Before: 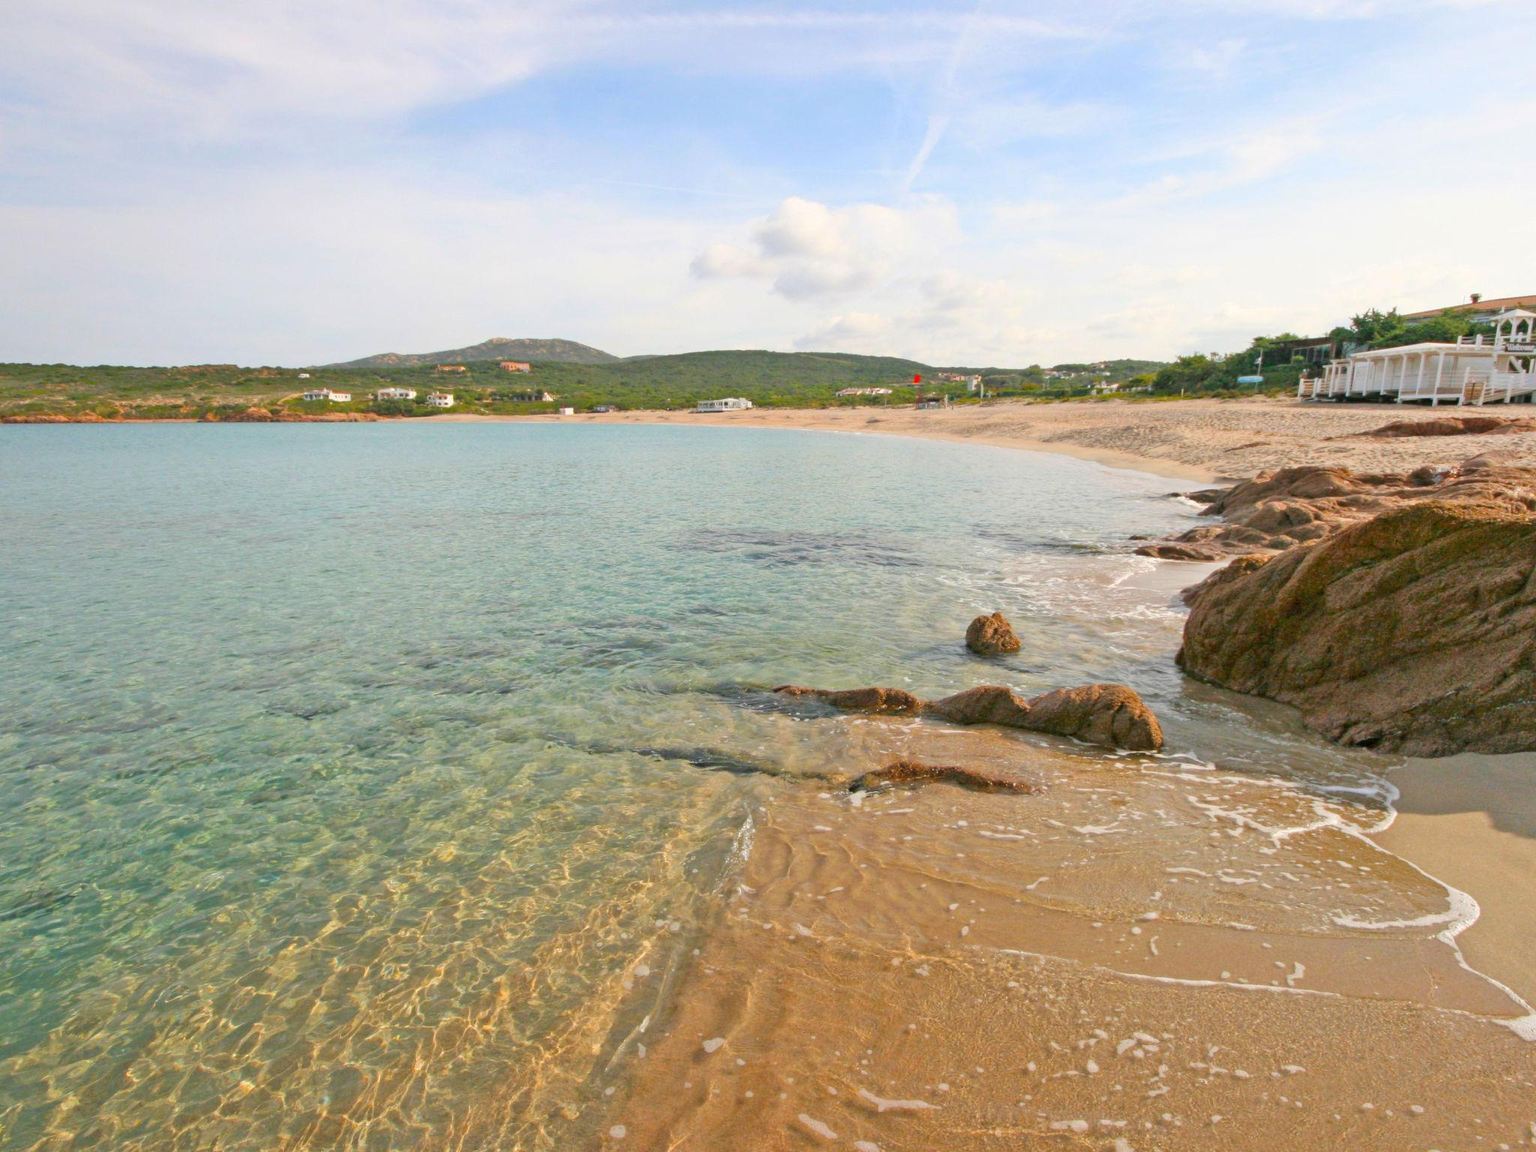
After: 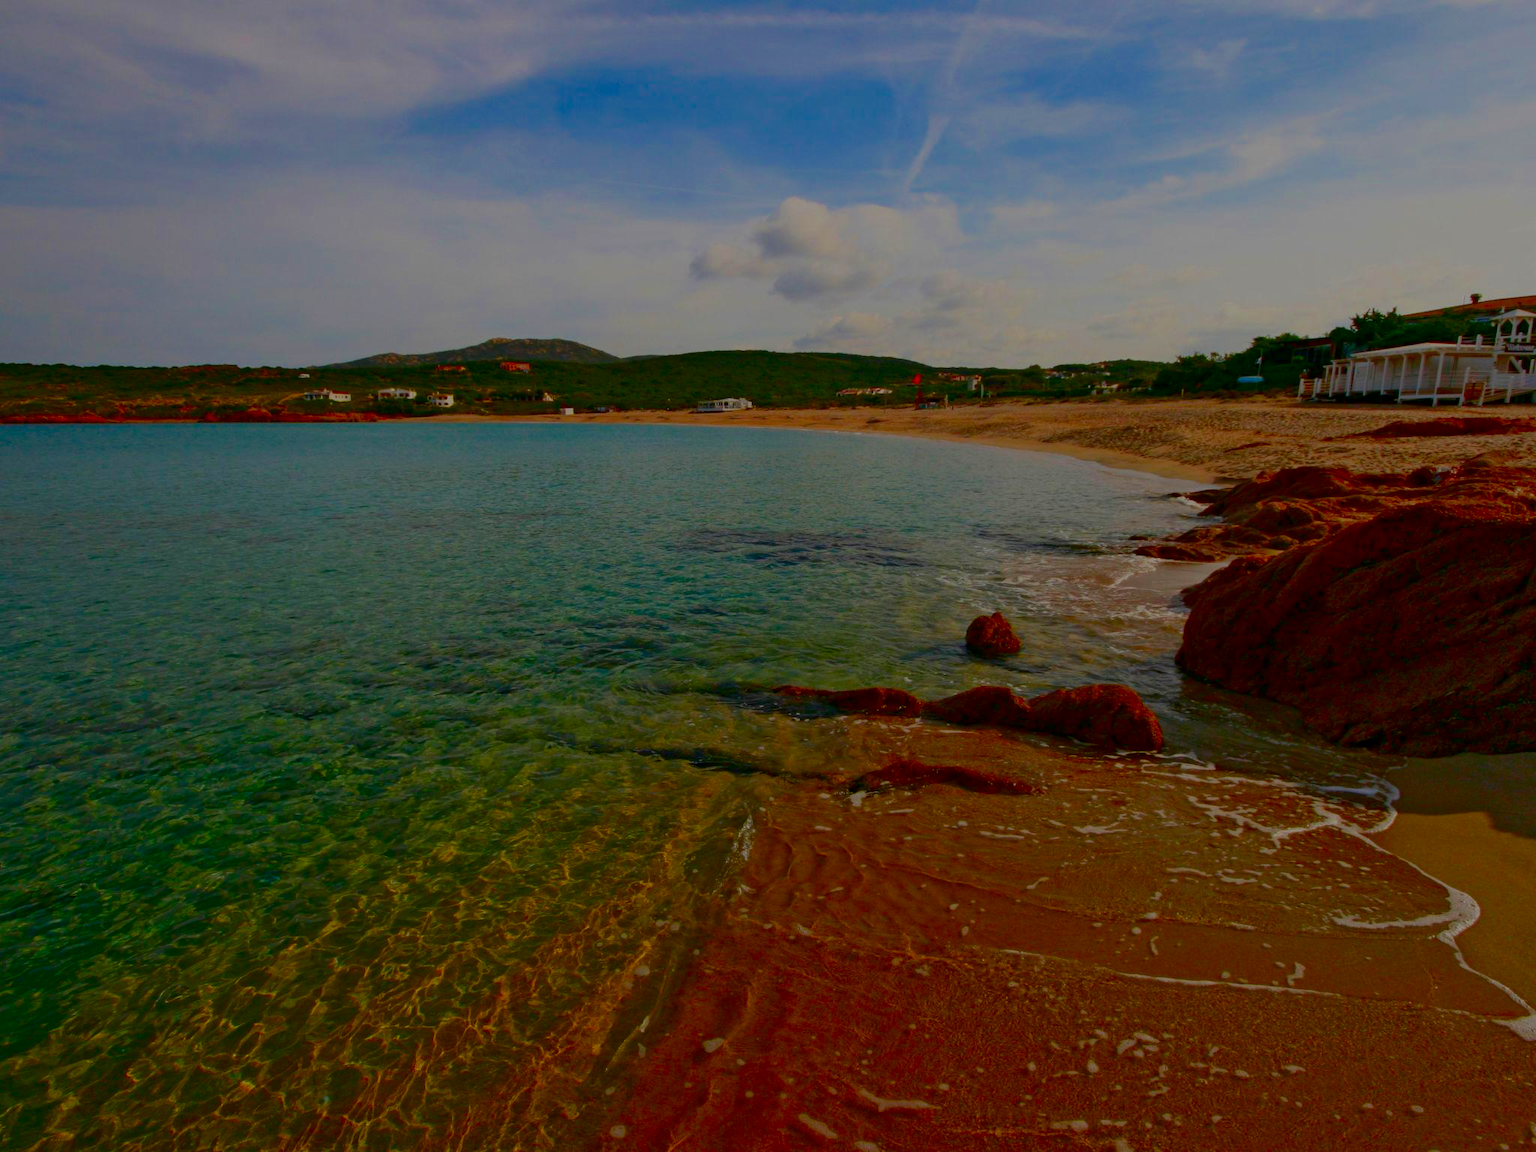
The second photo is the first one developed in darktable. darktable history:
filmic rgb: black relative exposure -7.65 EV, white relative exposure 4.56 EV, hardness 3.61
exposure: exposure -0.002 EV, compensate highlight preservation false
contrast brightness saturation: brightness -0.98, saturation 0.996
